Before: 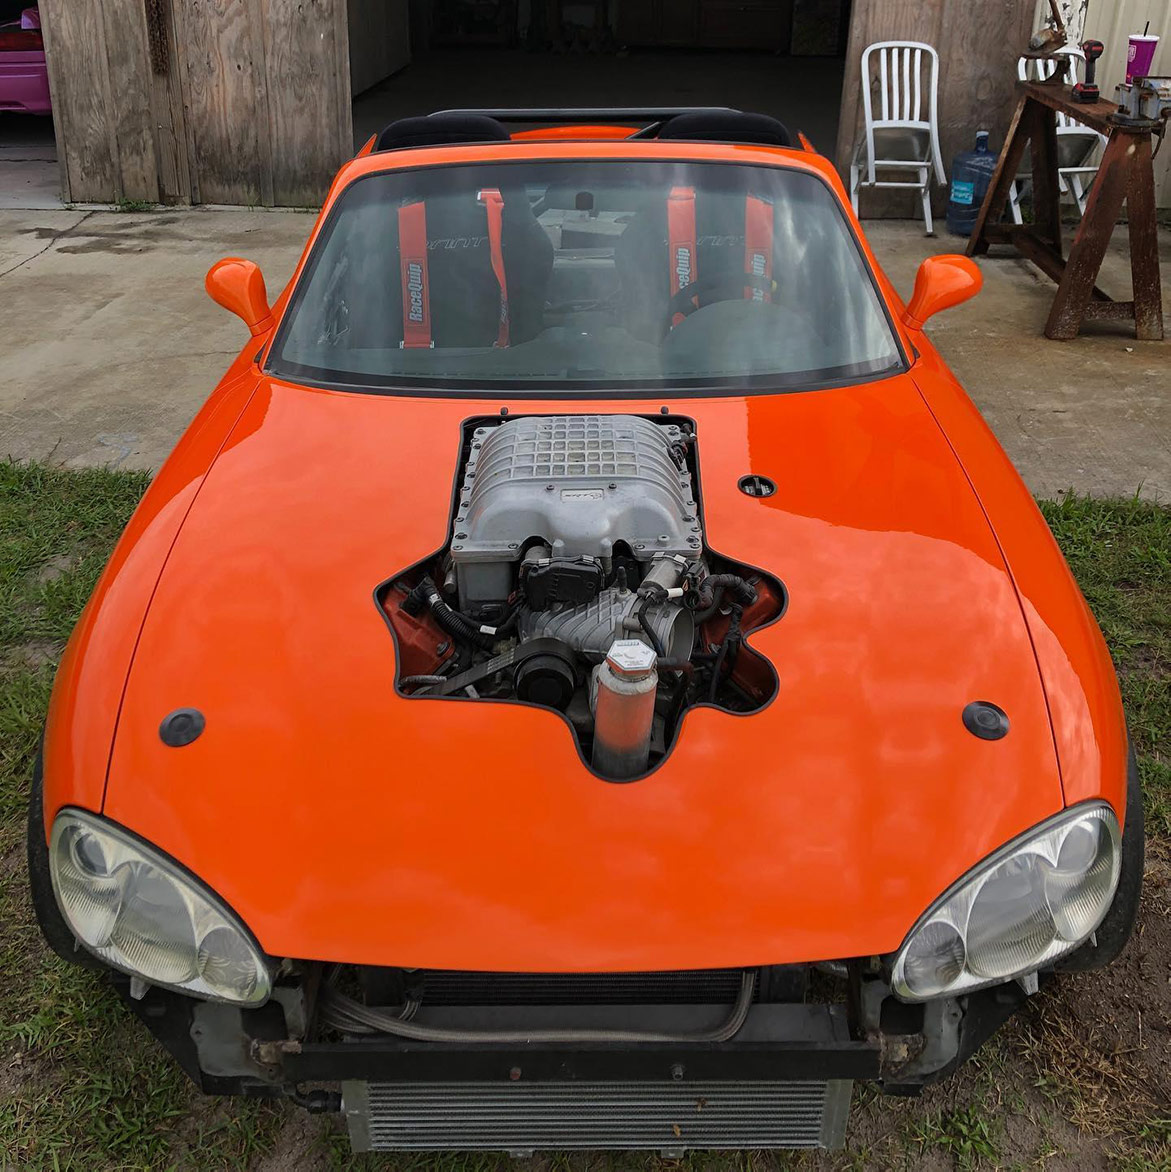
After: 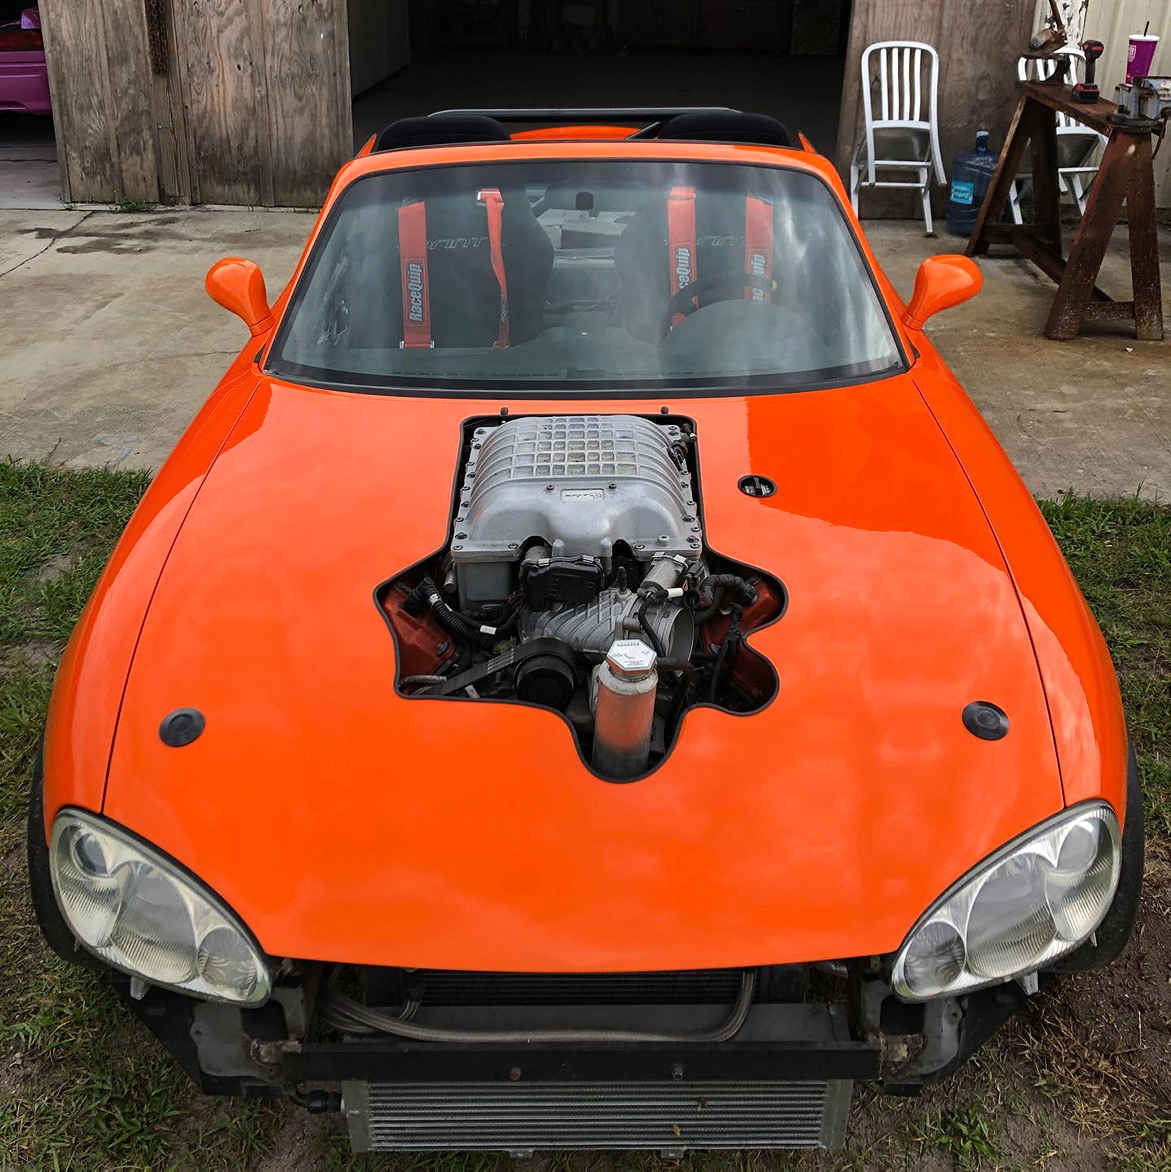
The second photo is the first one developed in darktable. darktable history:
tone equalizer: -8 EV -0.44 EV, -7 EV -0.379 EV, -6 EV -0.296 EV, -5 EV -0.222 EV, -3 EV 0.244 EV, -2 EV 0.316 EV, -1 EV 0.383 EV, +0 EV 0.423 EV, edges refinement/feathering 500, mask exposure compensation -1.57 EV, preserve details no
